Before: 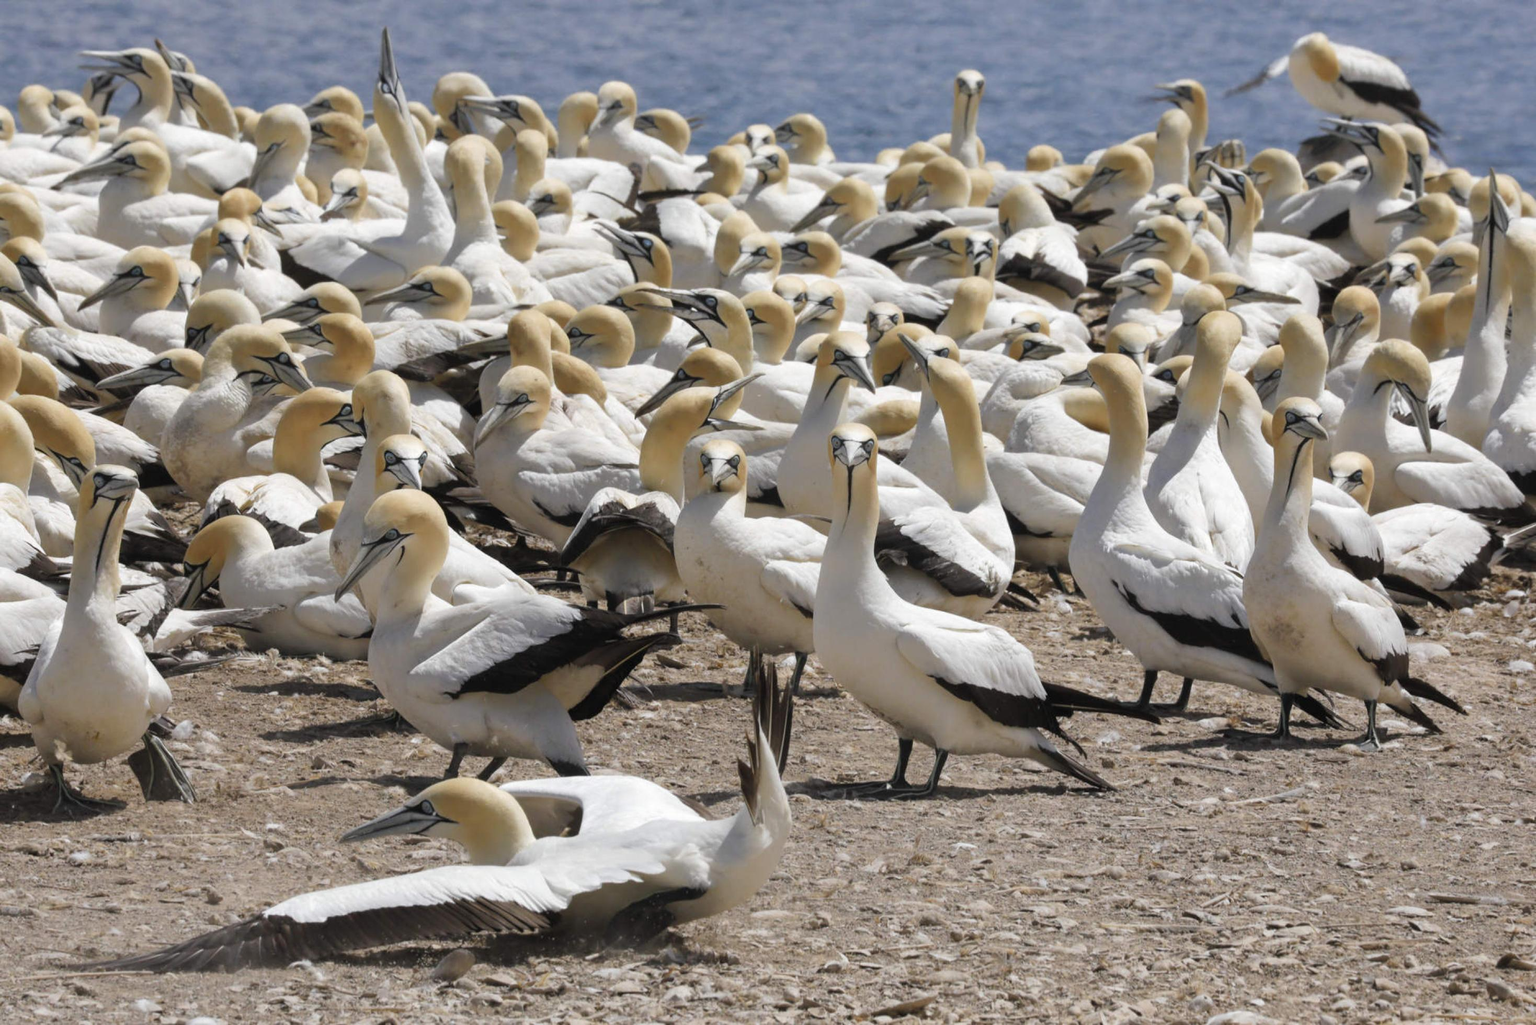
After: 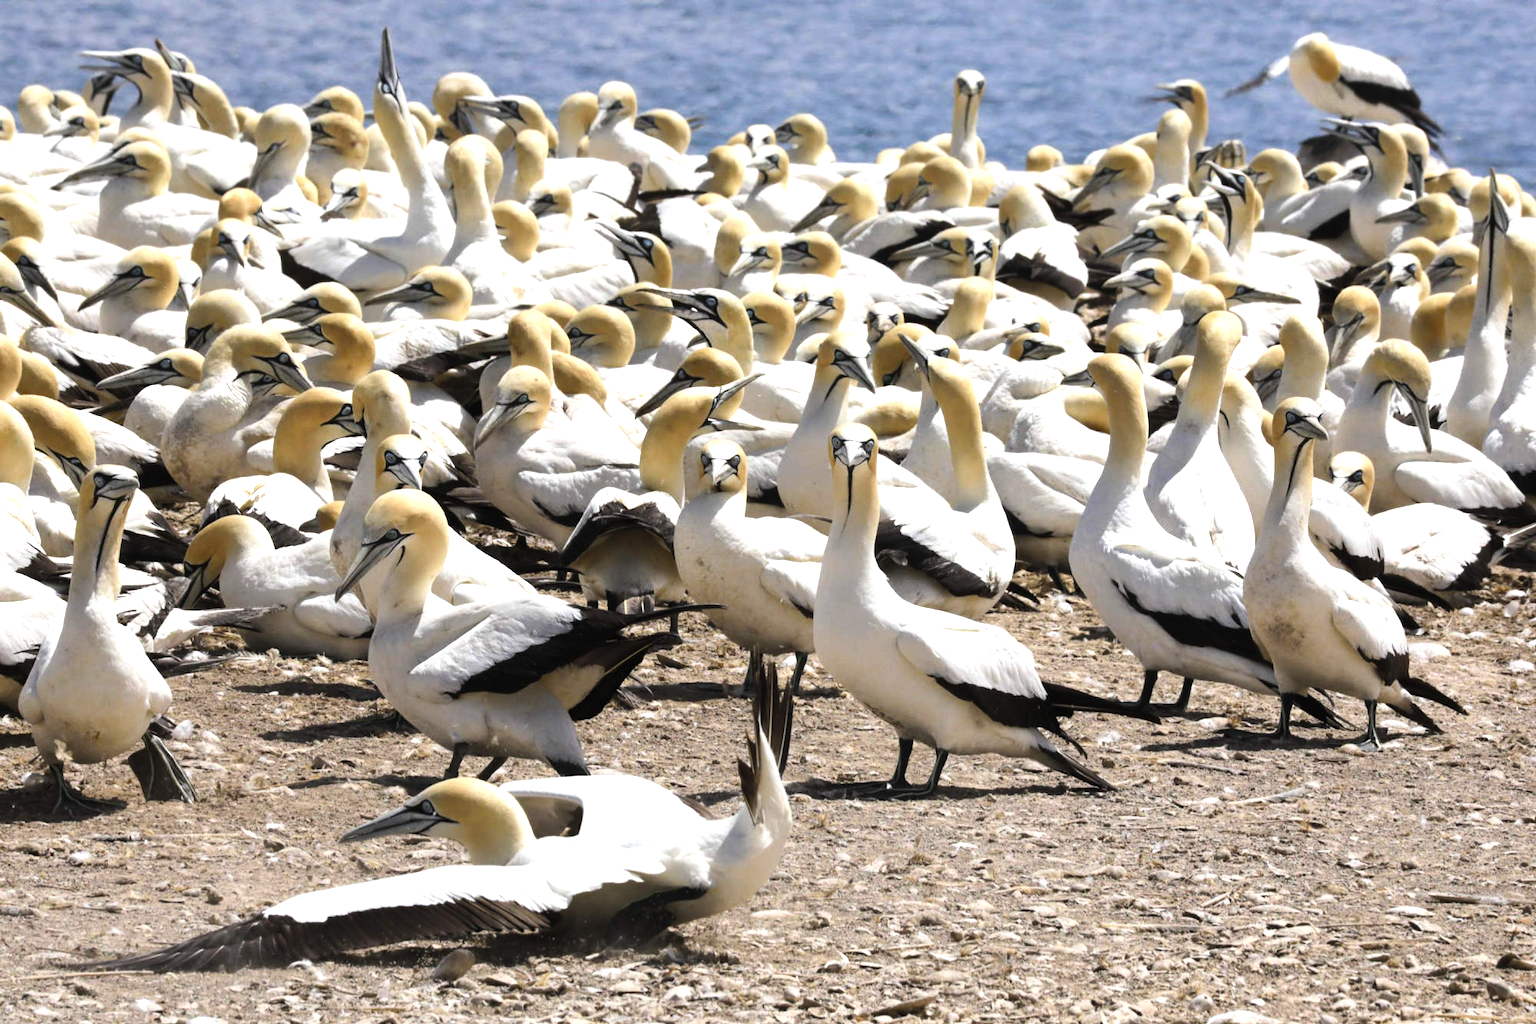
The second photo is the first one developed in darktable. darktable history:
tone equalizer: -8 EV -0.716 EV, -7 EV -0.707 EV, -6 EV -0.616 EV, -5 EV -0.405 EV, -3 EV 0.397 EV, -2 EV 0.6 EV, -1 EV 0.692 EV, +0 EV 0.73 EV, edges refinement/feathering 500, mask exposure compensation -1.57 EV, preserve details no
color balance rgb: highlights gain › luminance 14.916%, linear chroma grading › global chroma 10.271%, perceptual saturation grading › global saturation 0.37%, global vibrance 20%
